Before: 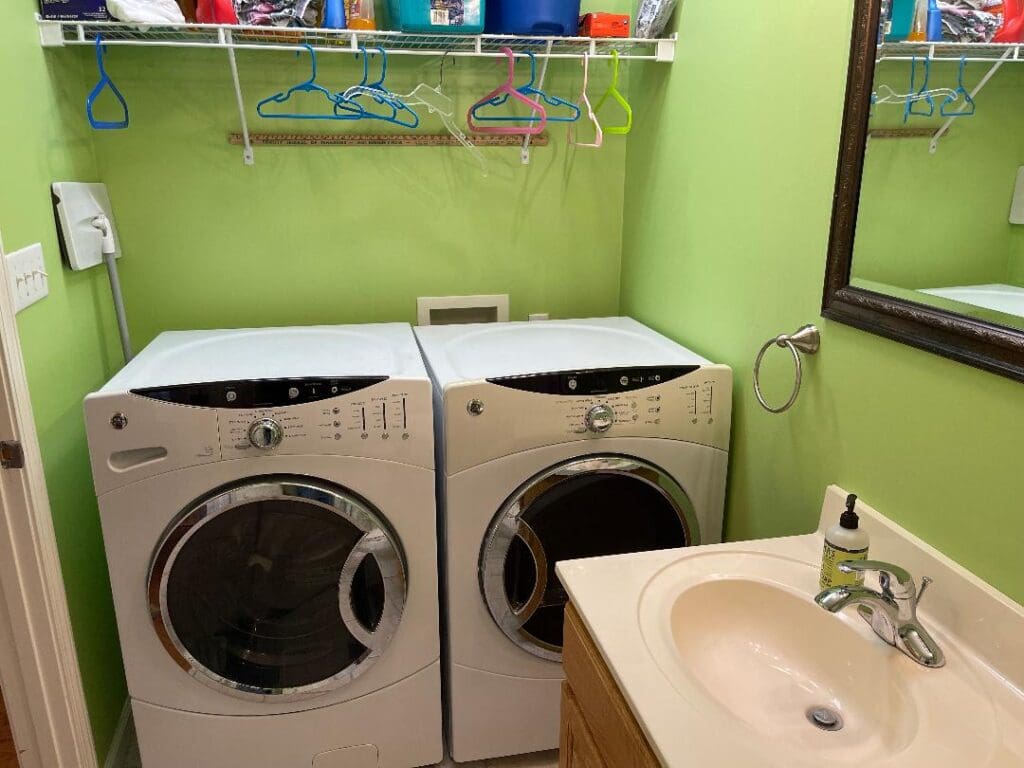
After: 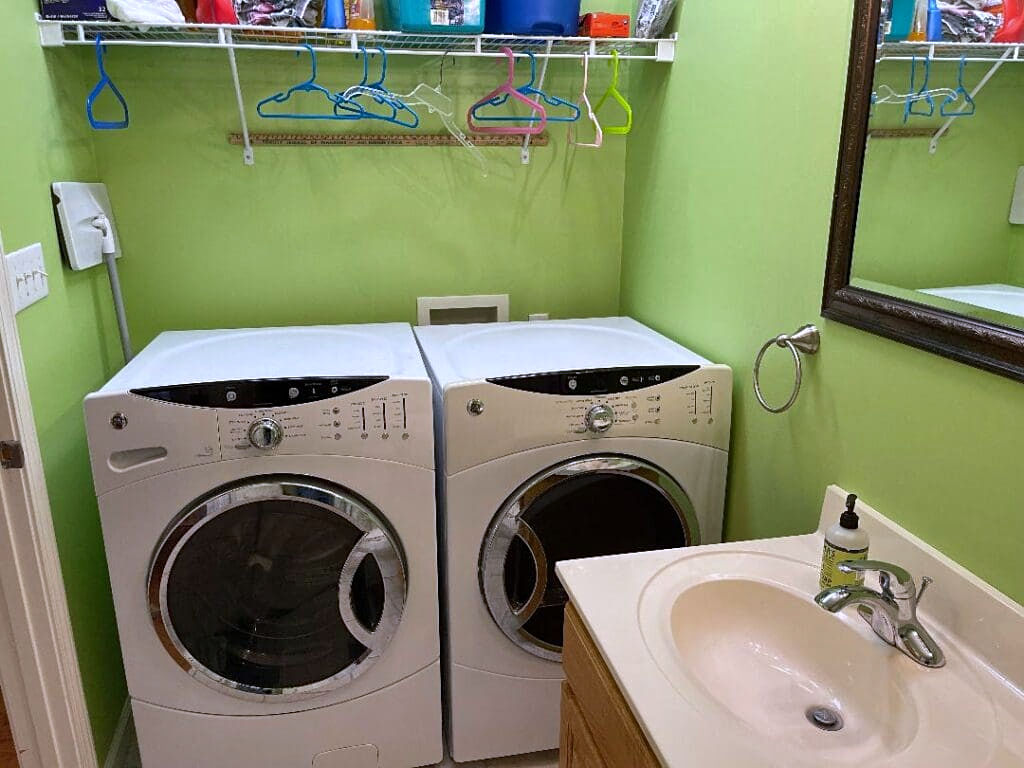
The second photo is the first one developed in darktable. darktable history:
sharpen: amount 0.2
shadows and highlights: shadows 60, soften with gaussian
white balance: red 0.967, blue 1.119, emerald 0.756
